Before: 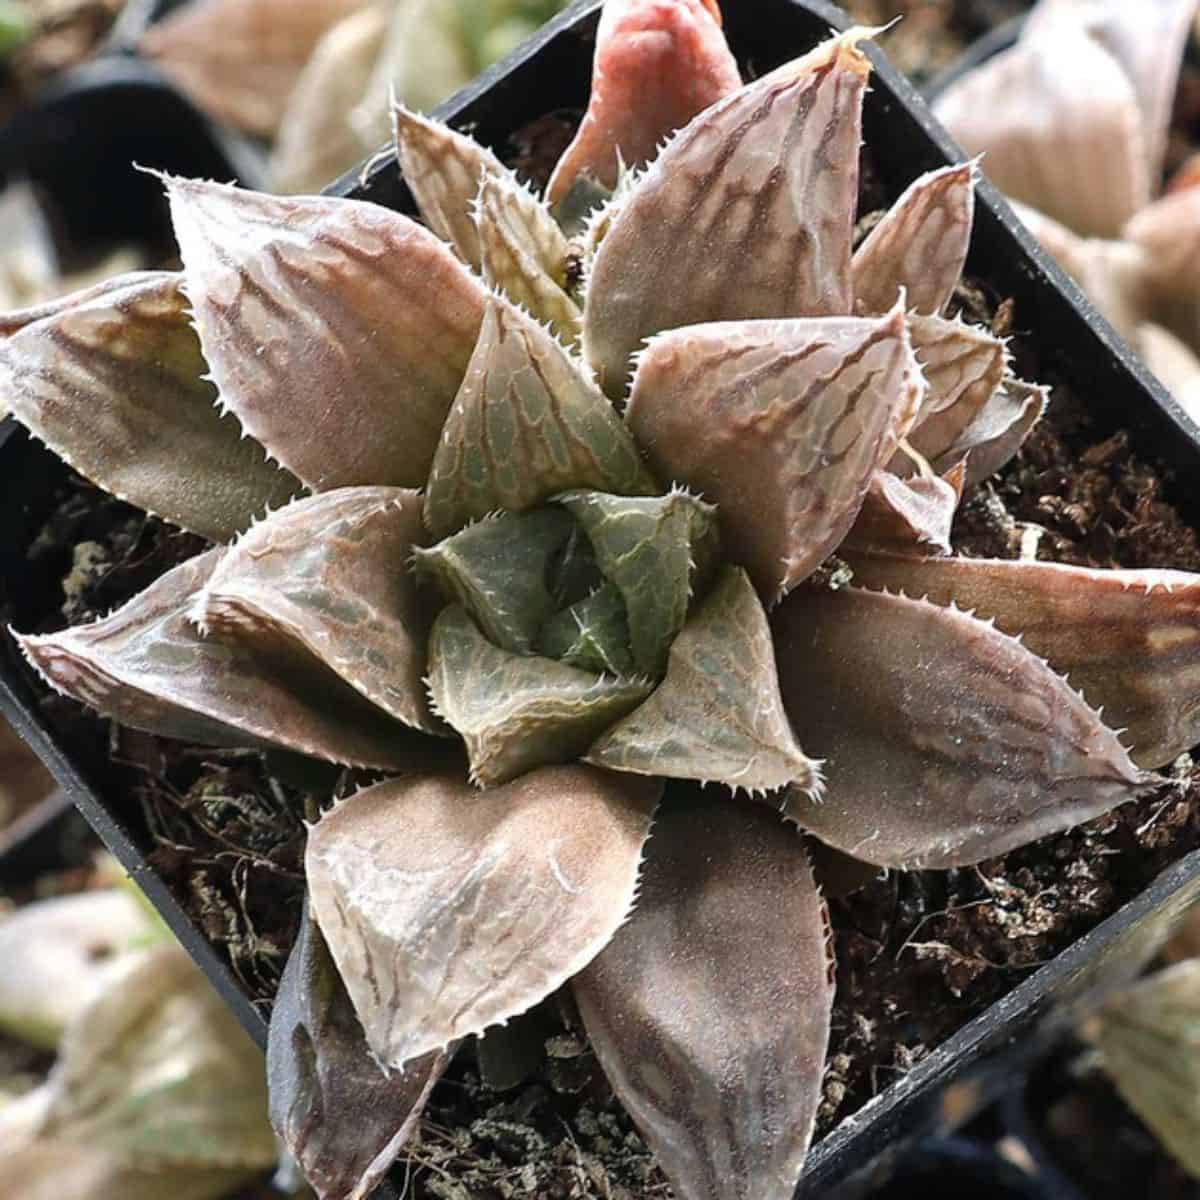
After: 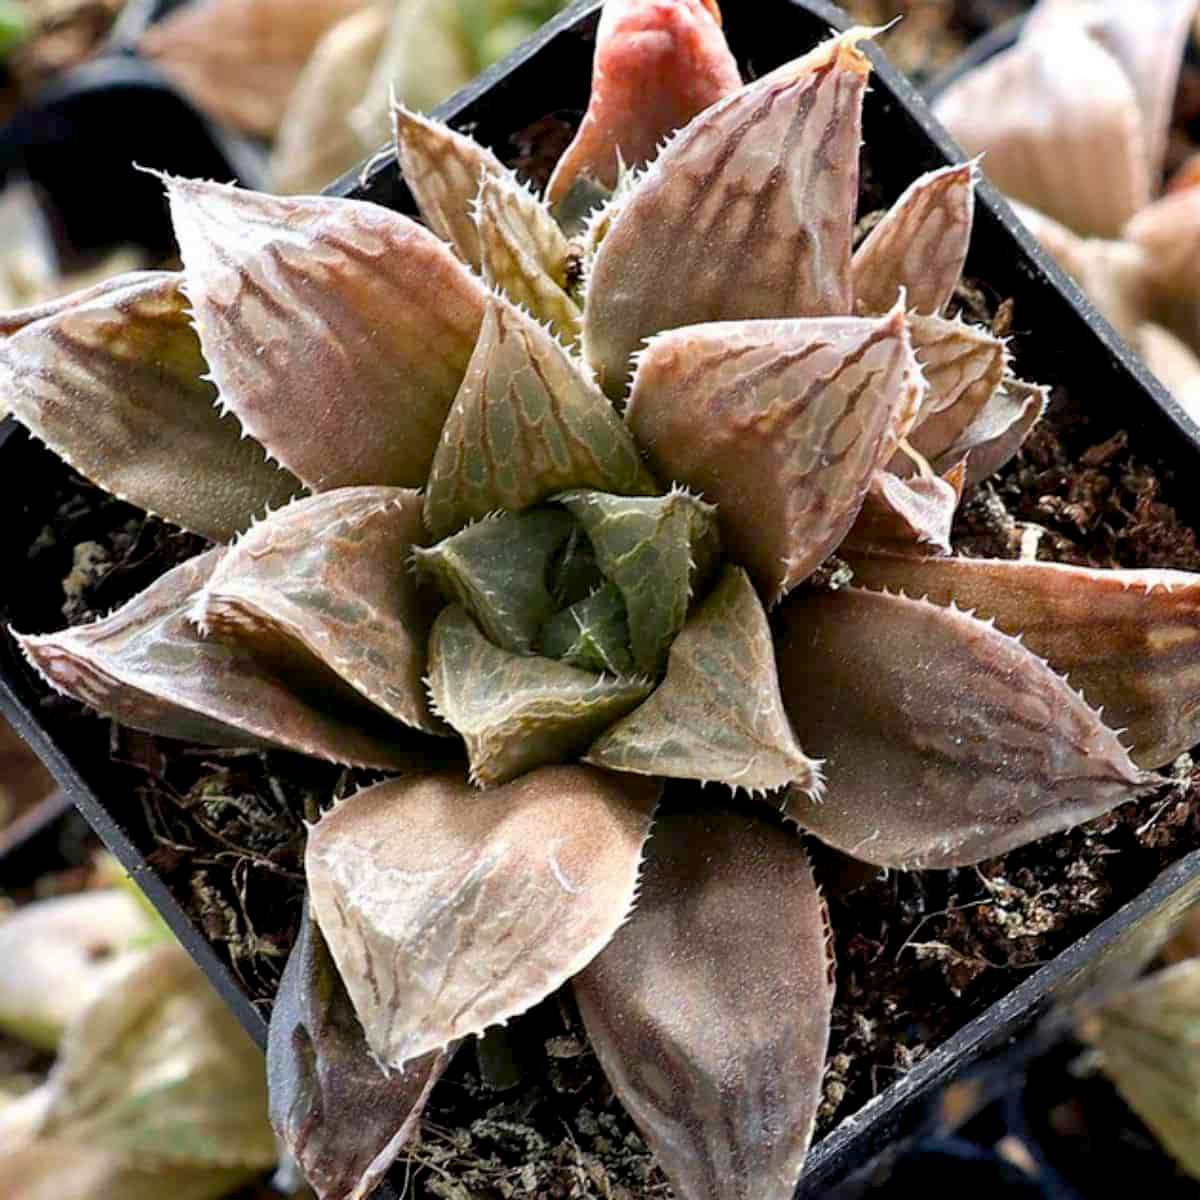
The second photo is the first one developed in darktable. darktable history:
color balance rgb: shadows lift › chroma 3.214%, shadows lift › hue 281.44°, global offset › luminance -0.876%, perceptual saturation grading › global saturation 14.978%, global vibrance 20%
